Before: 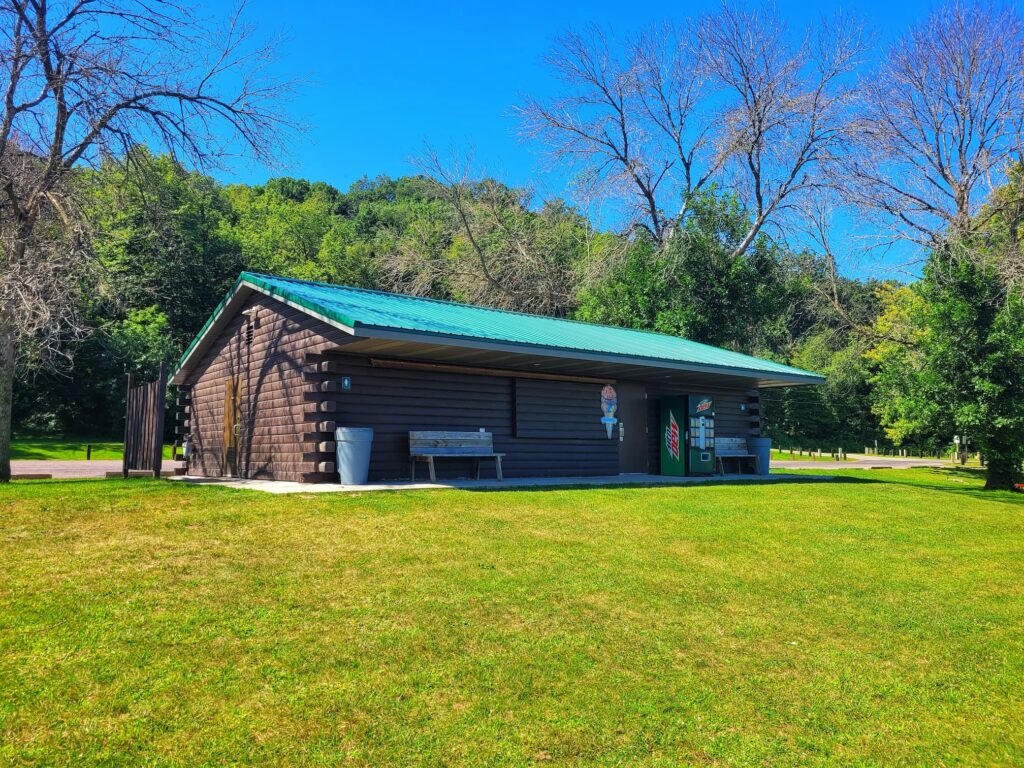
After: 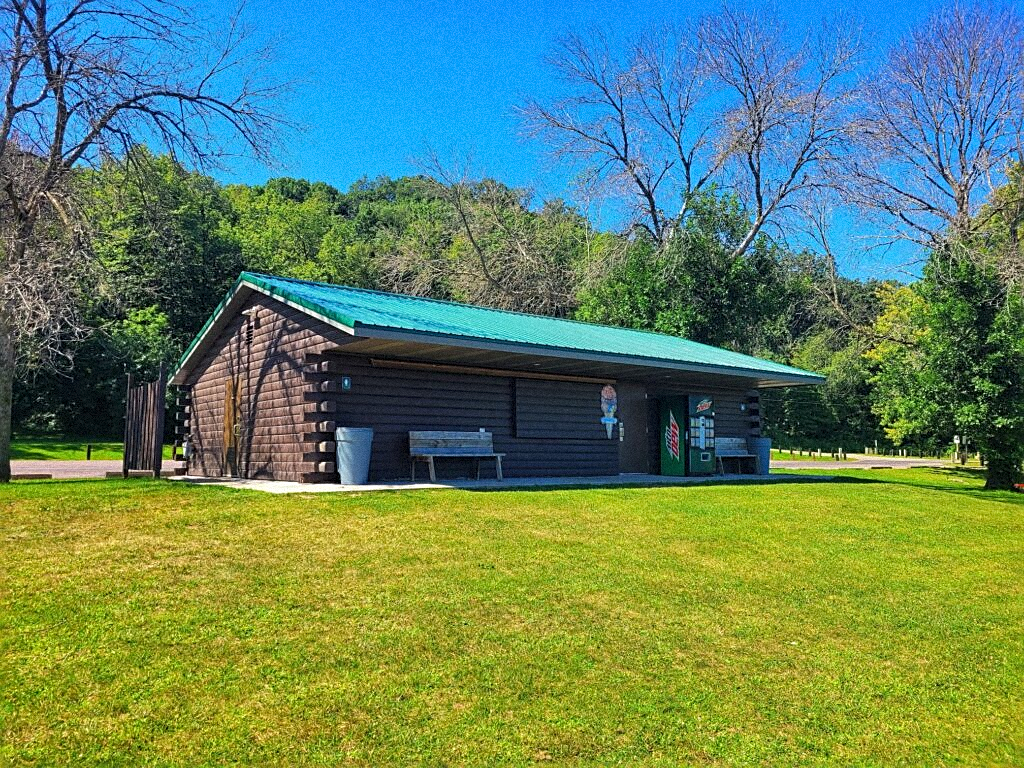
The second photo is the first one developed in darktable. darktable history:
grain: mid-tones bias 0%
sharpen: on, module defaults
